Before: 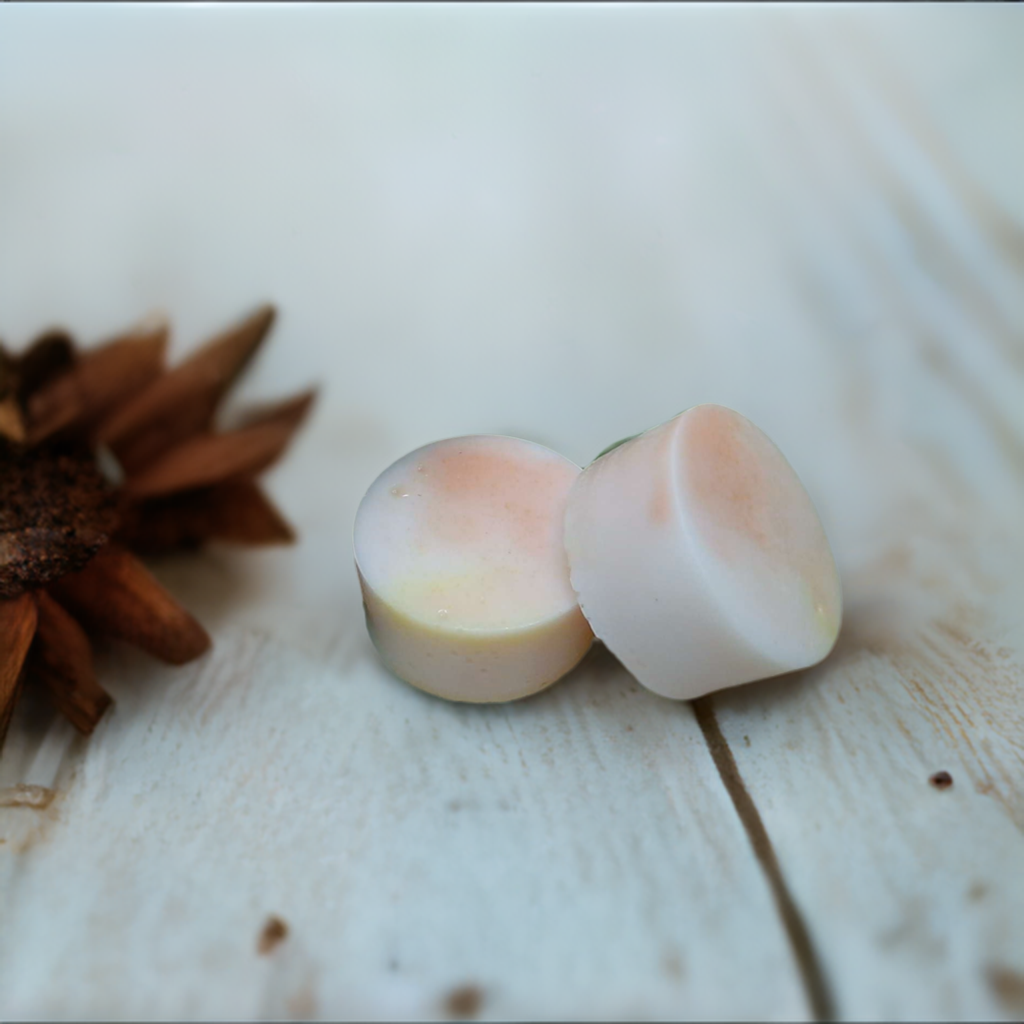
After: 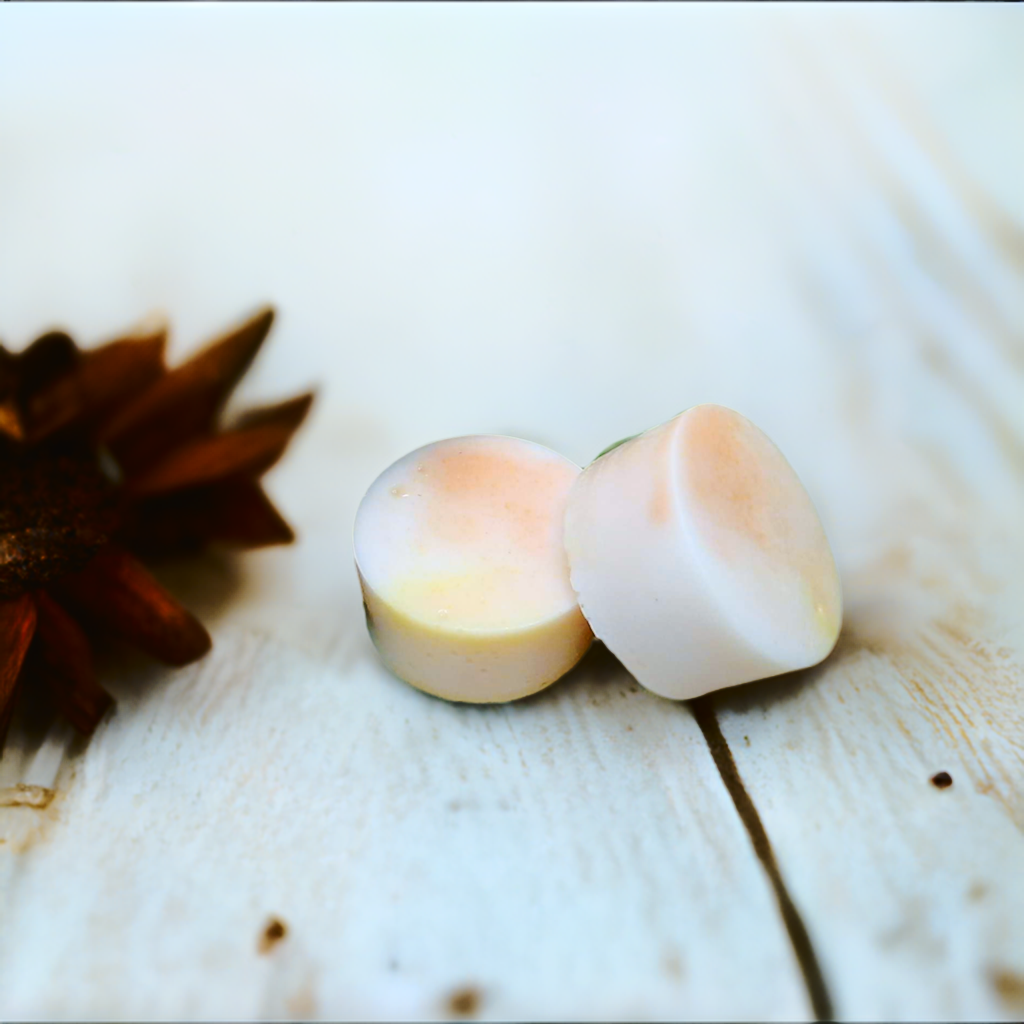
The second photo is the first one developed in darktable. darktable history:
base curve: curves: ch0 [(0, 0) (0.073, 0.04) (0.157, 0.139) (0.492, 0.492) (0.758, 0.758) (1, 1)], preserve colors none
tone curve: curves: ch0 [(0, 0.019) (0.078, 0.058) (0.223, 0.217) (0.424, 0.553) (0.631, 0.764) (0.816, 0.932) (1, 1)]; ch1 [(0, 0) (0.262, 0.227) (0.417, 0.386) (0.469, 0.467) (0.502, 0.503) (0.544, 0.548) (0.57, 0.579) (0.608, 0.62) (0.65, 0.68) (0.994, 0.987)]; ch2 [(0, 0) (0.262, 0.188) (0.5, 0.504) (0.553, 0.592) (0.599, 0.653) (1, 1)], color space Lab, independent channels, preserve colors none
